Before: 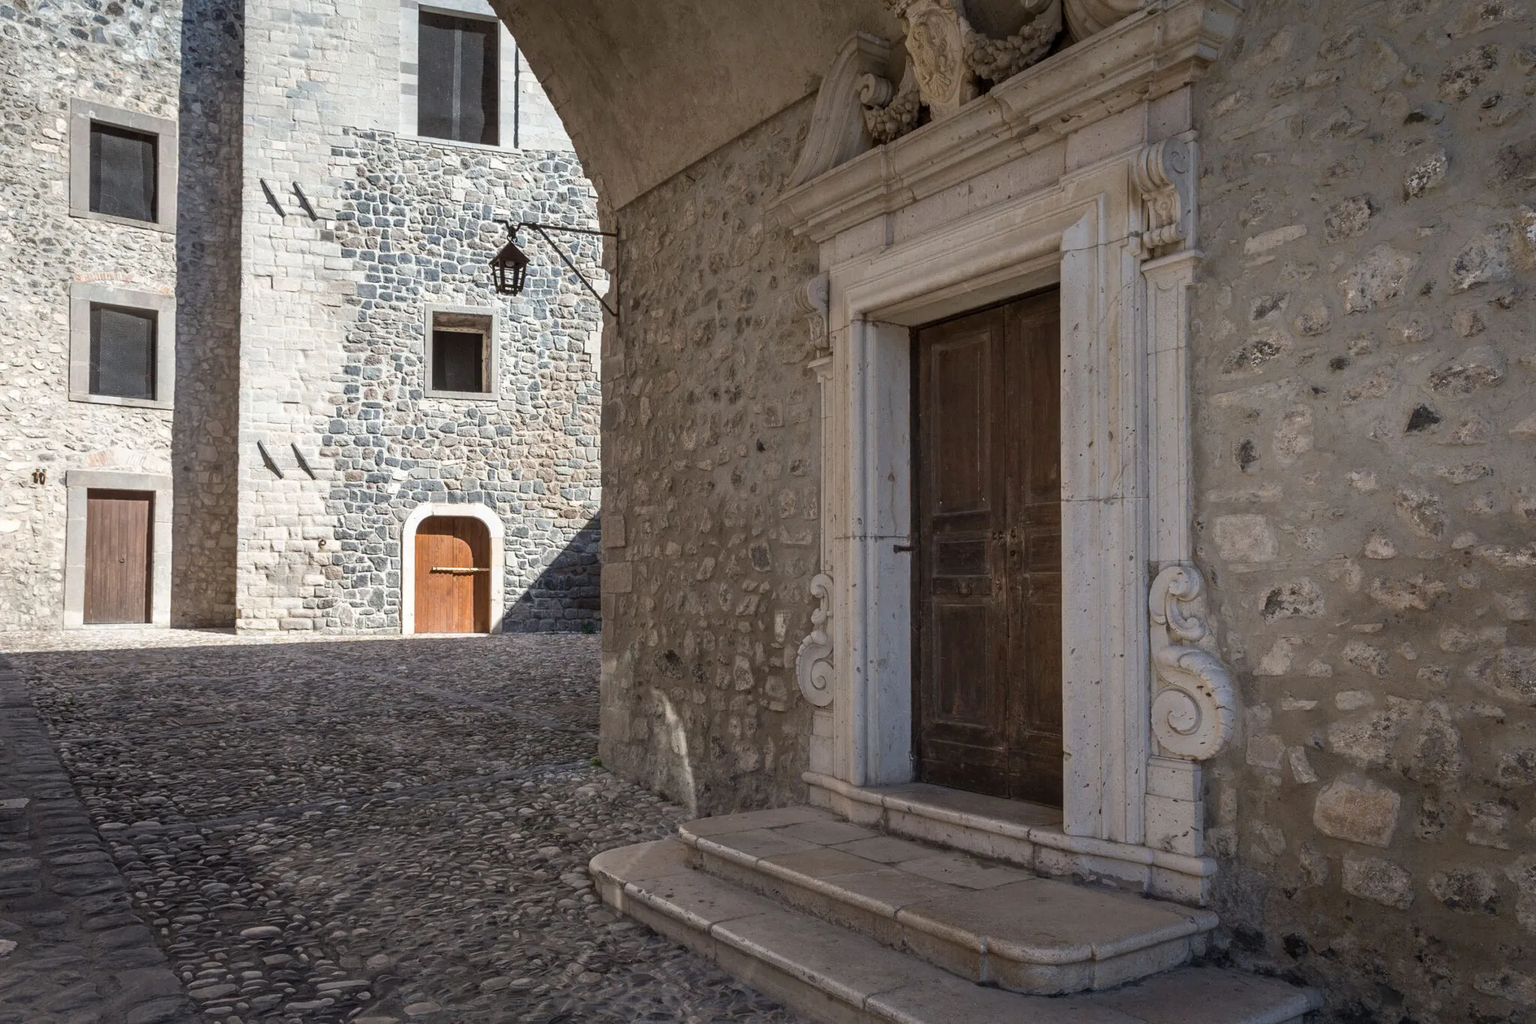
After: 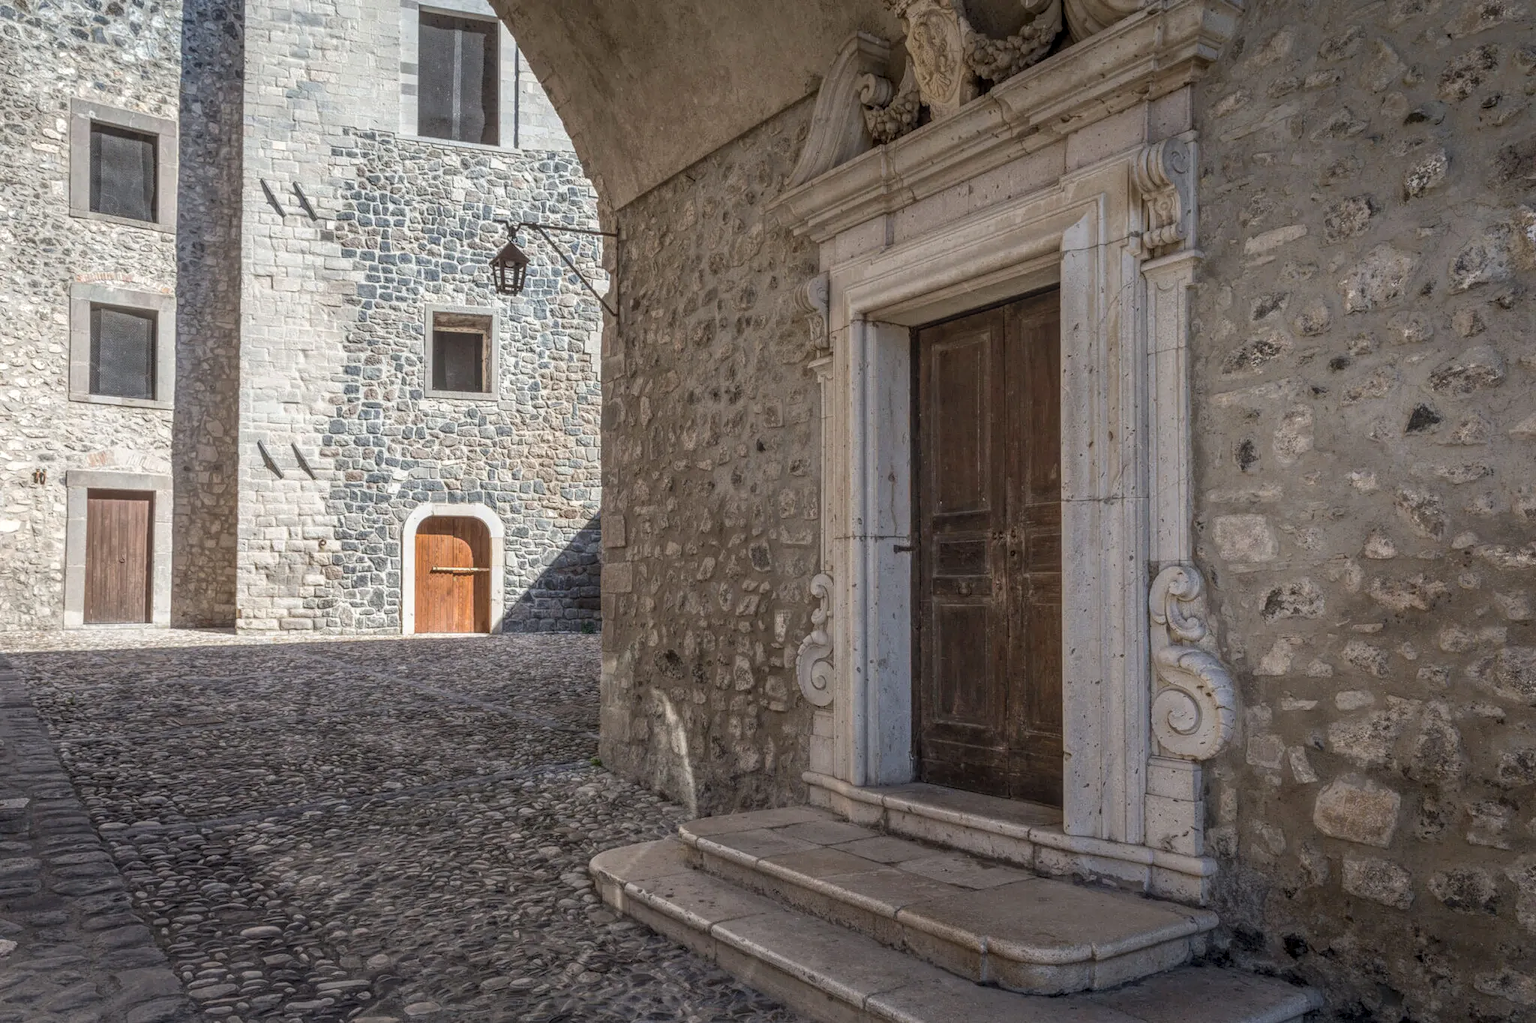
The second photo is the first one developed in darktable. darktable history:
local contrast: highlights 67%, shadows 35%, detail 166%, midtone range 0.2
